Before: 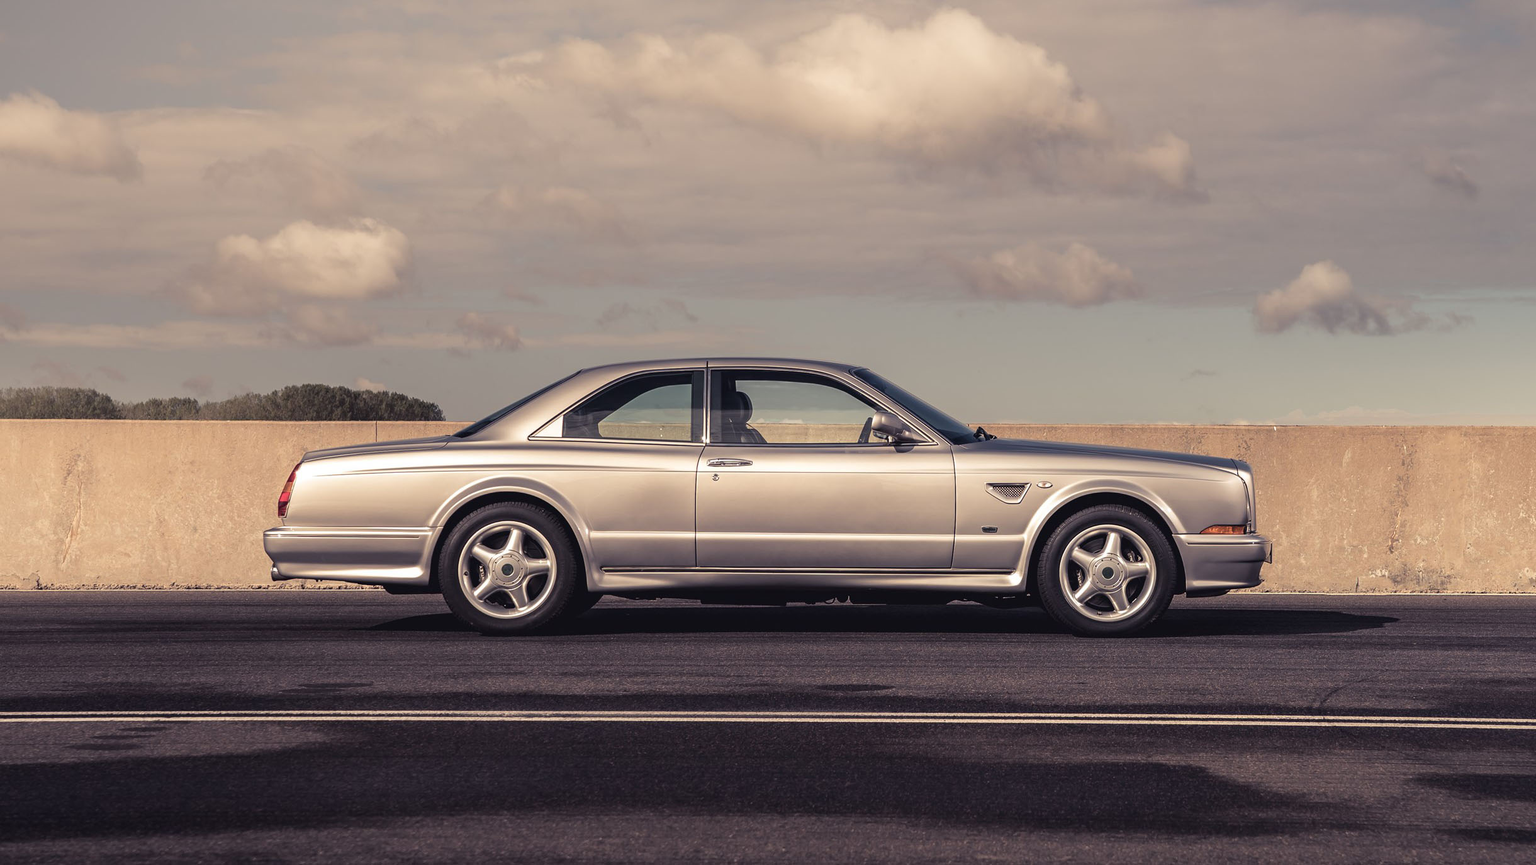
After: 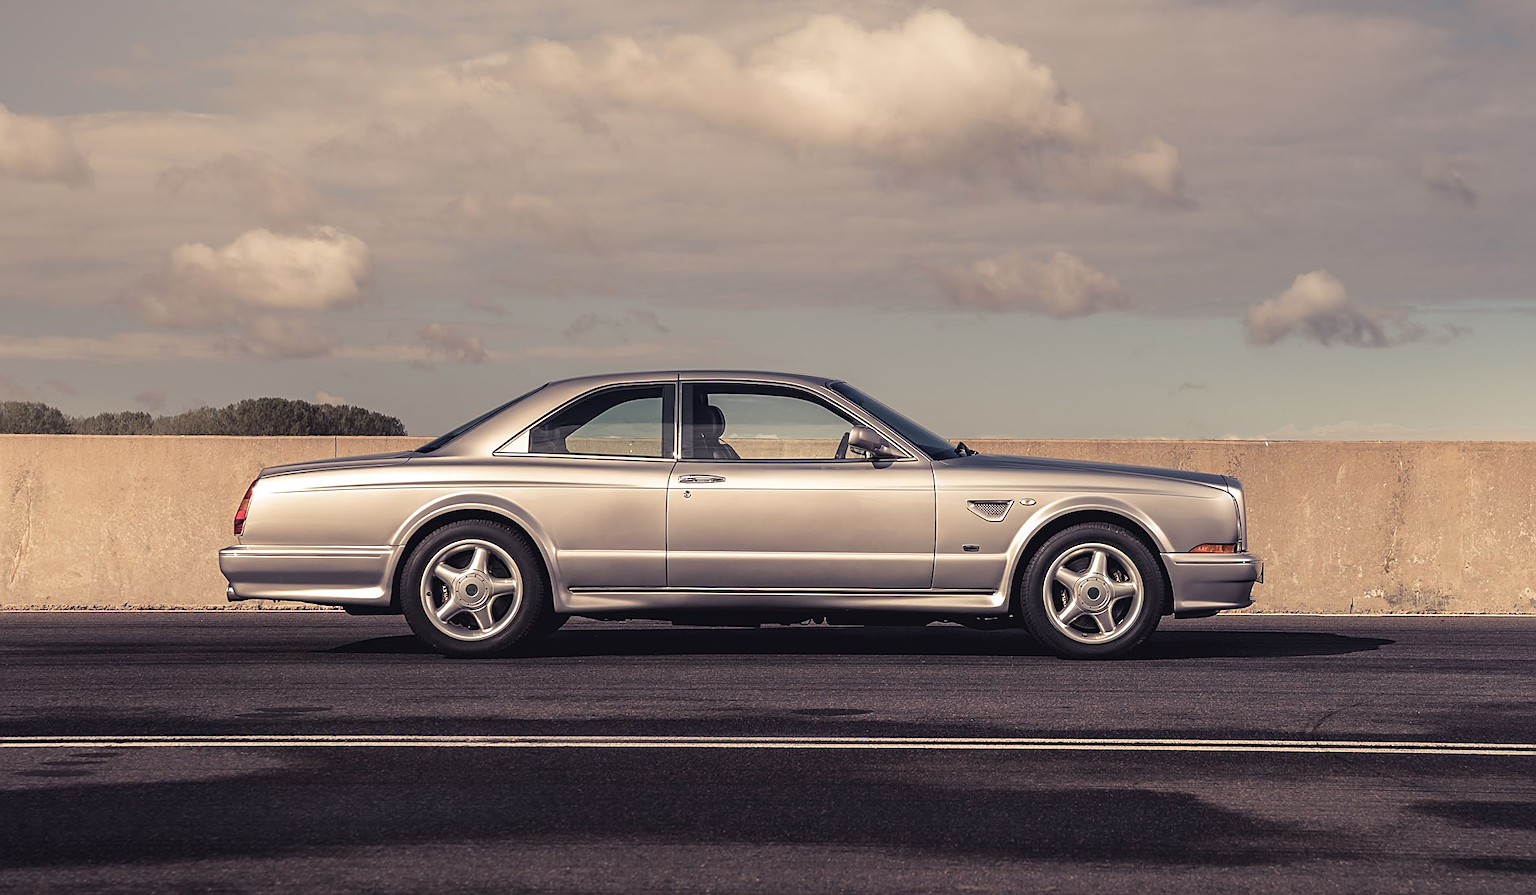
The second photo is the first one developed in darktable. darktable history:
sharpen: on, module defaults
crop and rotate: left 3.402%
